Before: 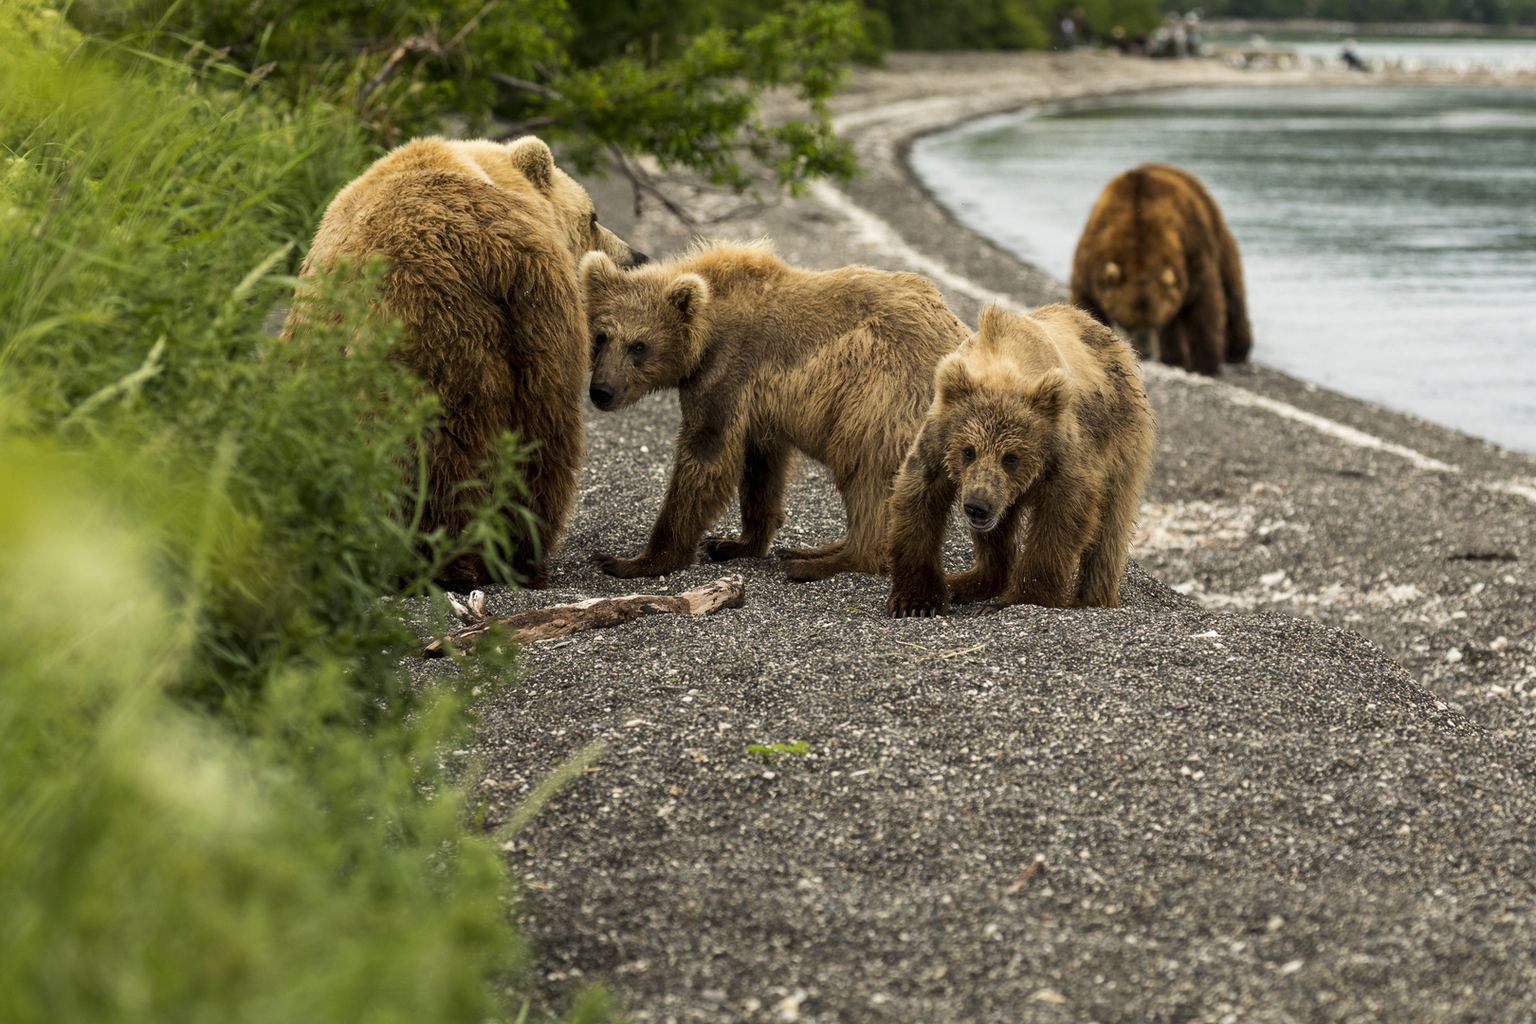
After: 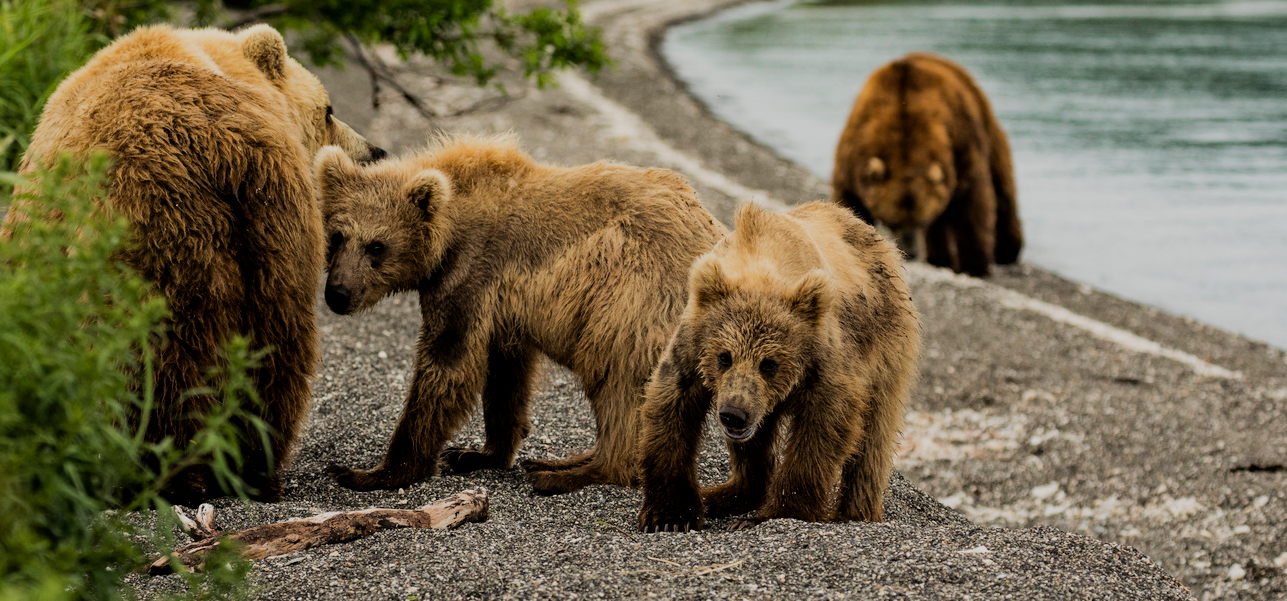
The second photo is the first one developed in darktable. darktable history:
crop: left 18.38%, top 11.092%, right 2.134%, bottom 33.217%
filmic rgb: black relative exposure -7.65 EV, white relative exposure 4.56 EV, hardness 3.61
haze removal: compatibility mode true, adaptive false
